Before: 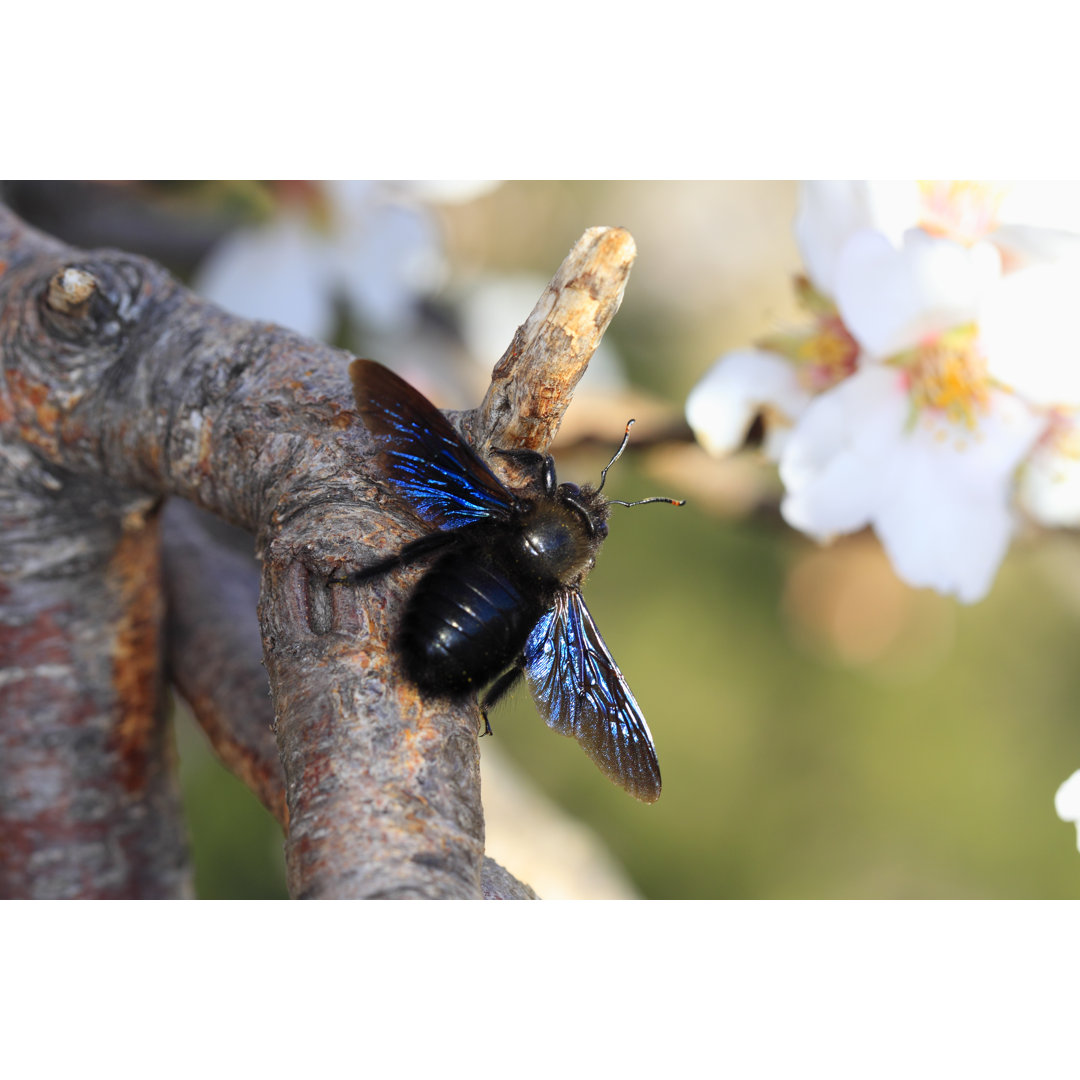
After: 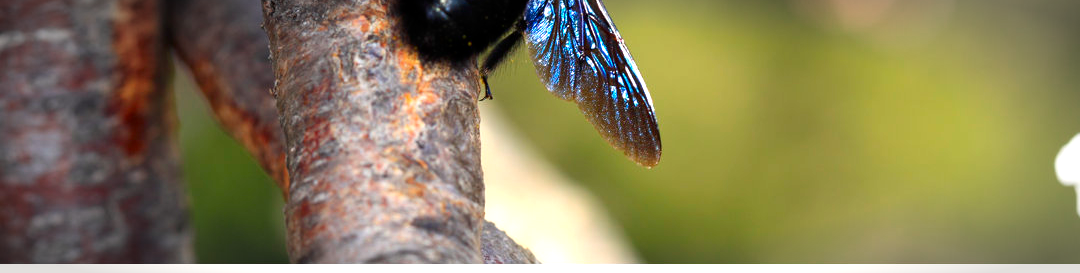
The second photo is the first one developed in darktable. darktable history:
vignetting: automatic ratio true
color correction: highlights a* 0.943, highlights b* 2.76, saturation 1.09
exposure: exposure 0.492 EV, compensate exposure bias true, compensate highlight preservation false
contrast brightness saturation: brightness -0.092
crop and rotate: top 58.922%, bottom 15.786%
